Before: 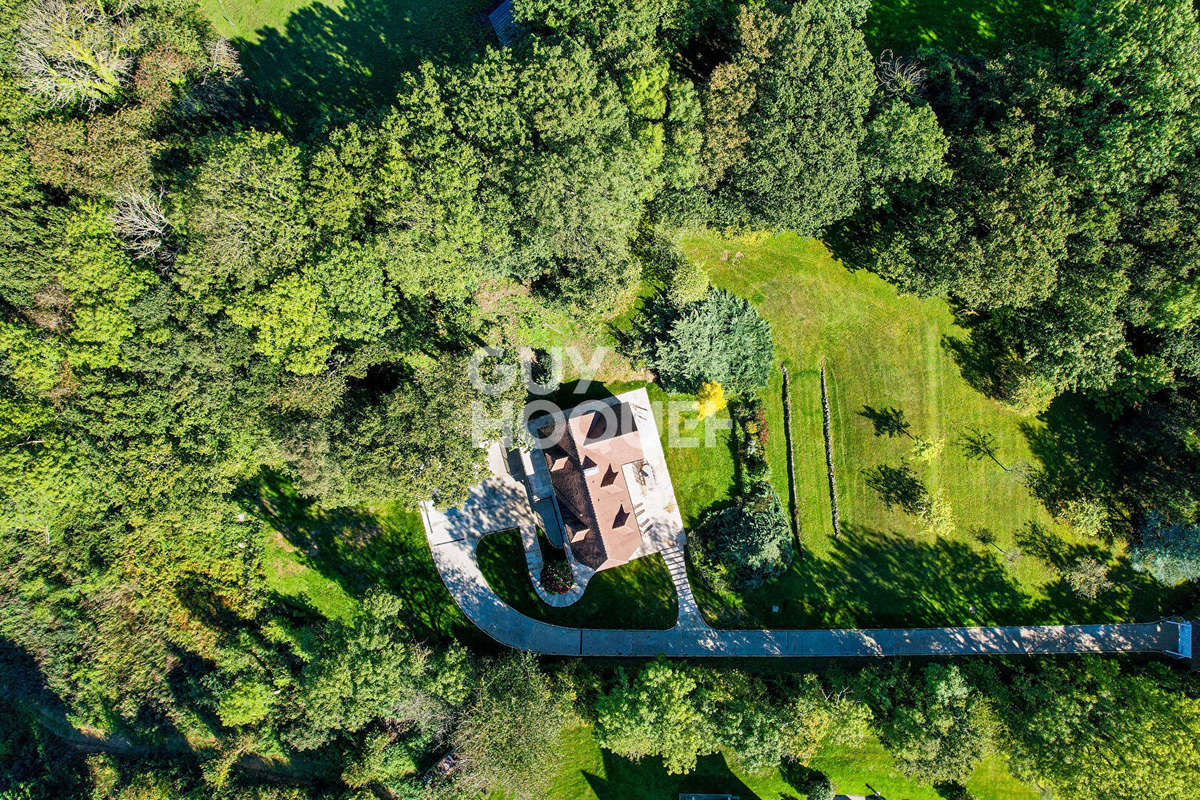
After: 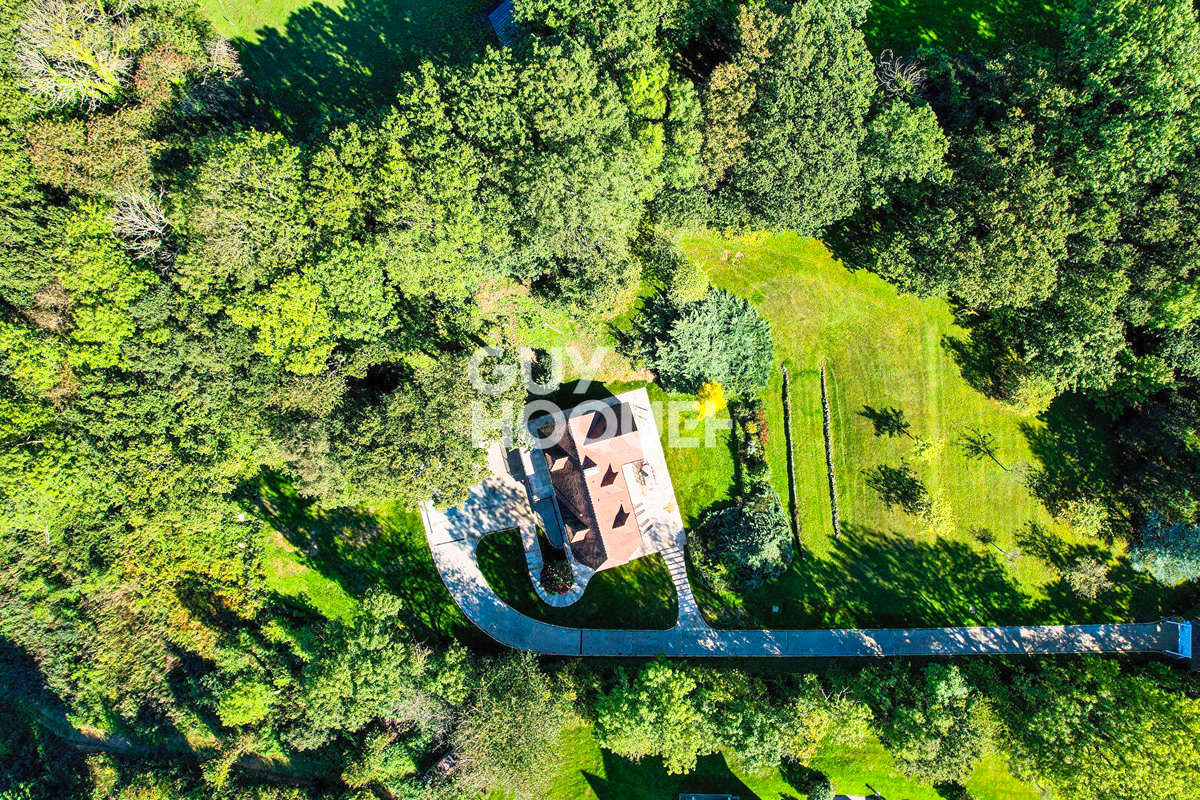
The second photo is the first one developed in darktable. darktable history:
contrast brightness saturation: contrast 0.2, brightness 0.167, saturation 0.219
